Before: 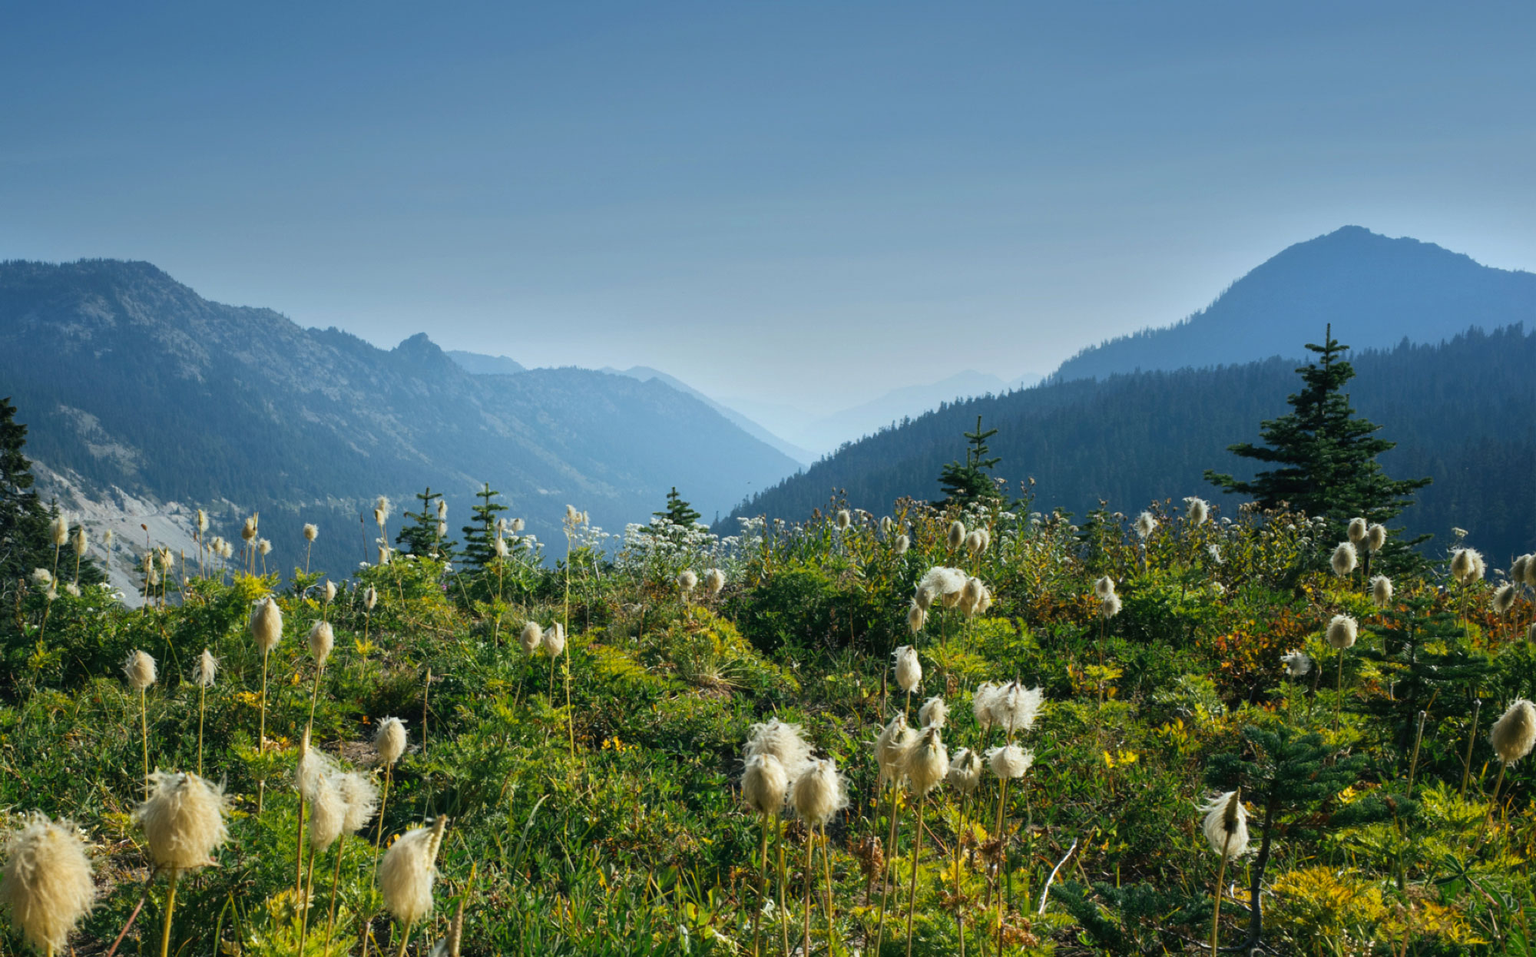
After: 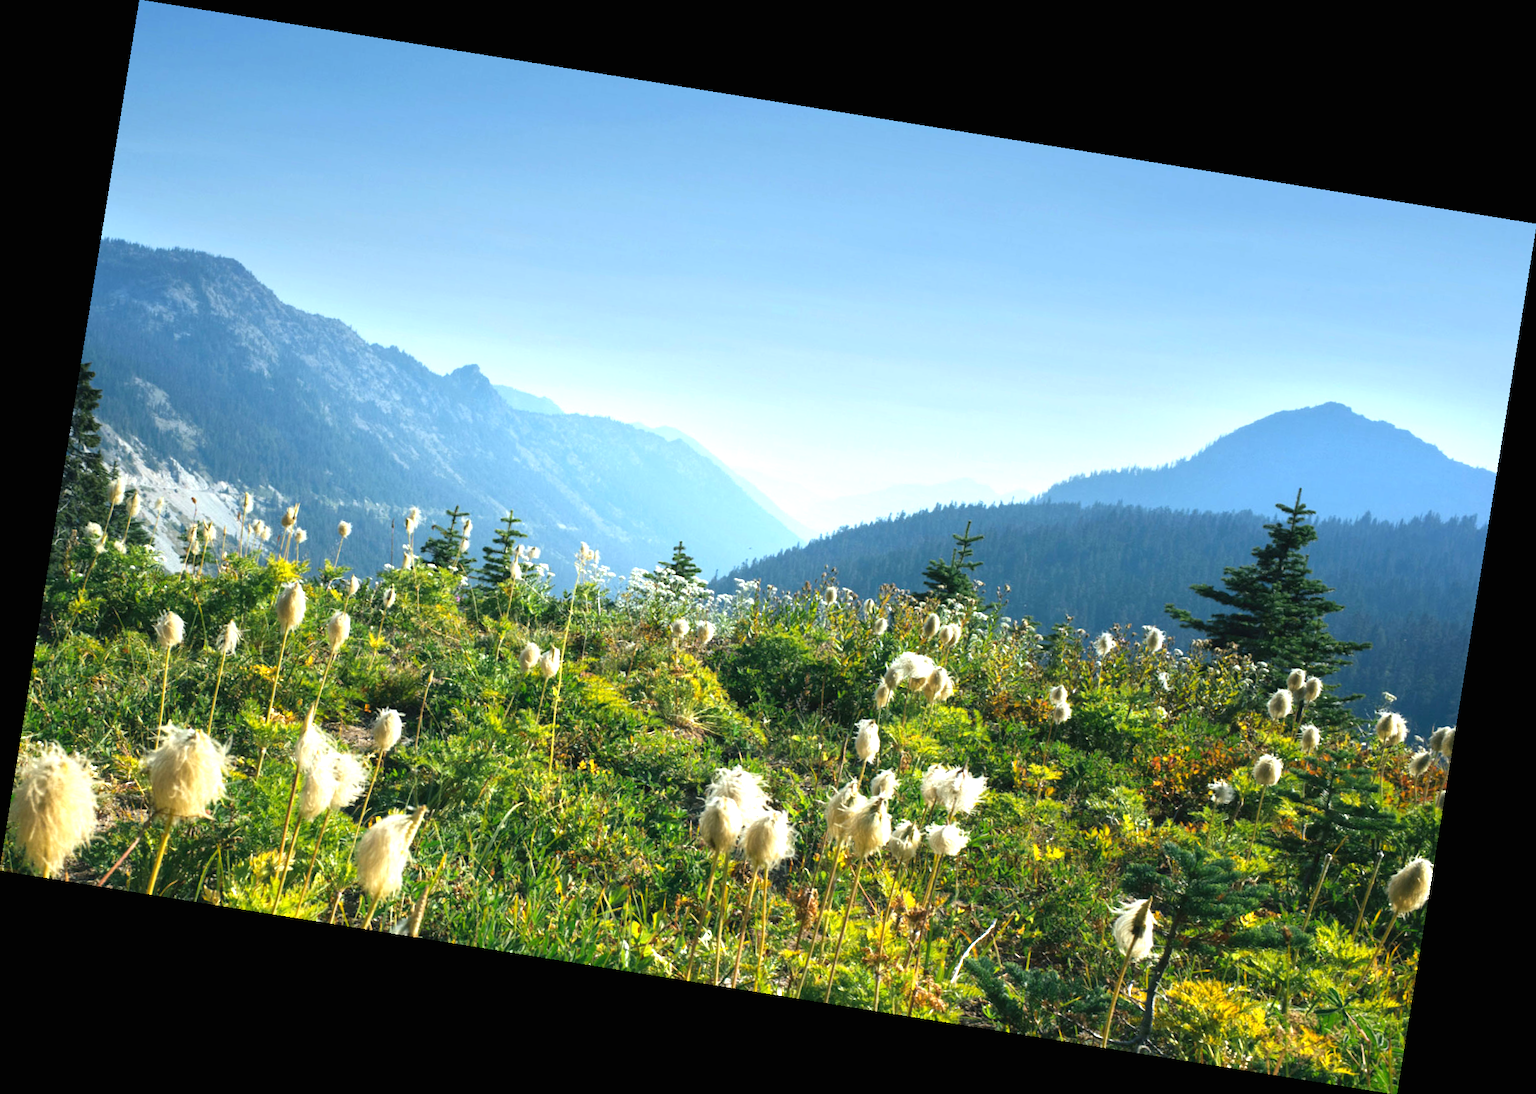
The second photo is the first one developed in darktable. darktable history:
exposure: black level correction 0, exposure 1.1 EV, compensate highlight preservation false
rotate and perspective: rotation 9.12°, automatic cropping off
